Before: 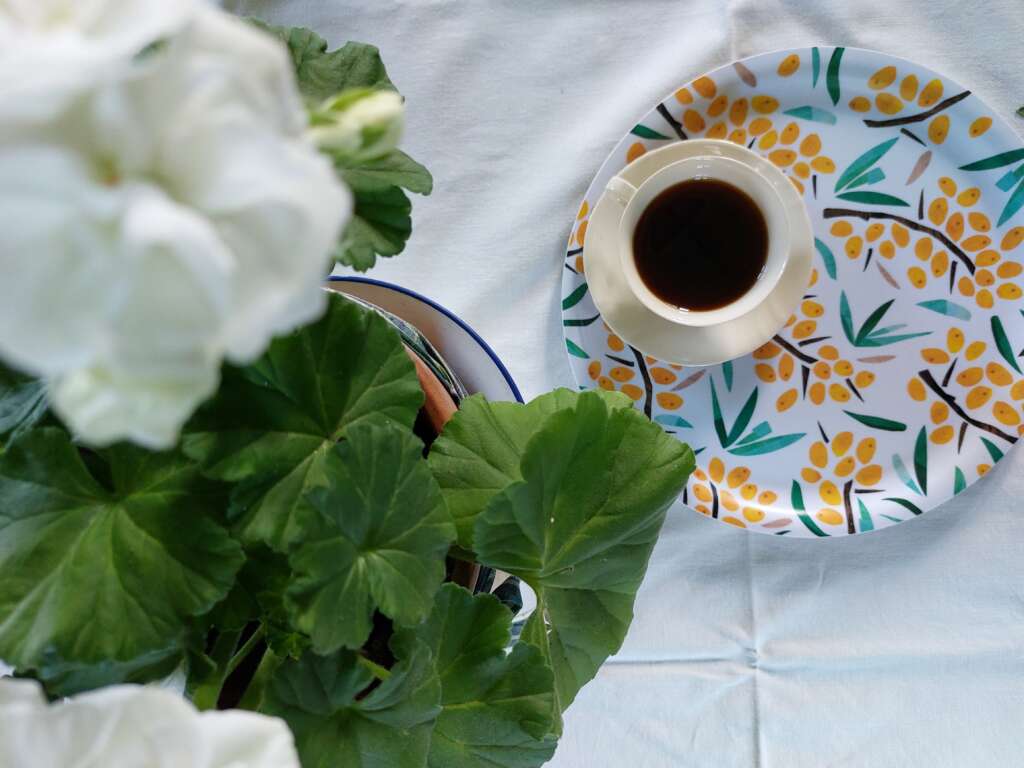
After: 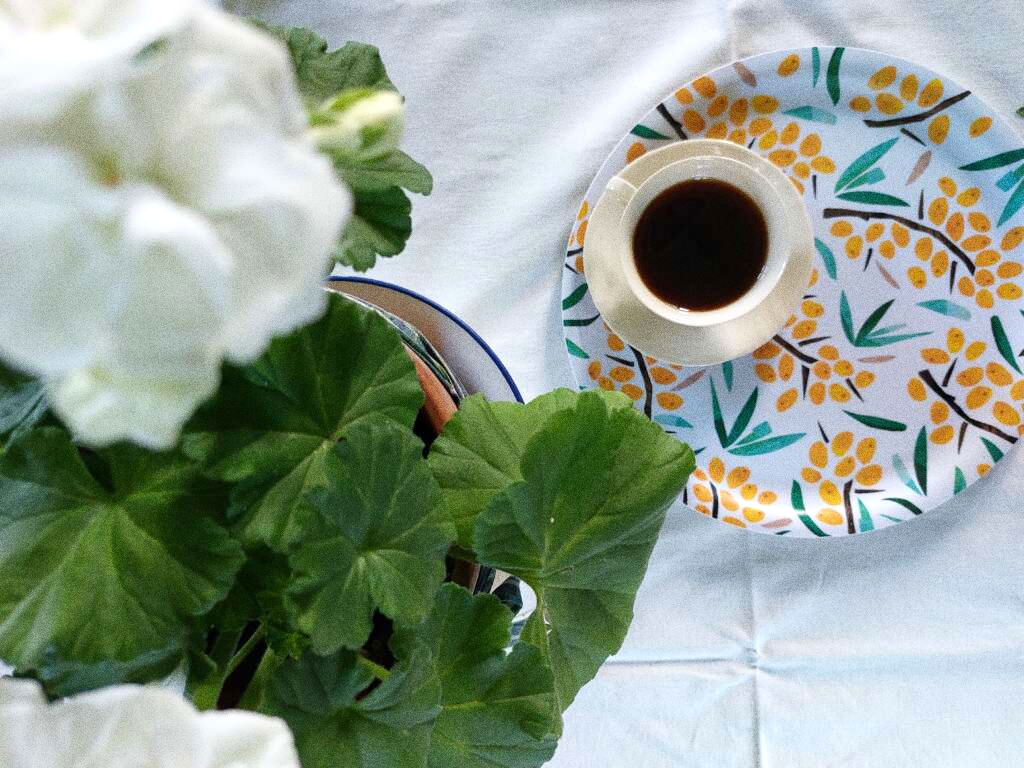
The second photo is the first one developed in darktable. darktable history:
exposure: exposure 0.3 EV, compensate highlight preservation false
grain: coarseness 0.09 ISO, strength 40%
